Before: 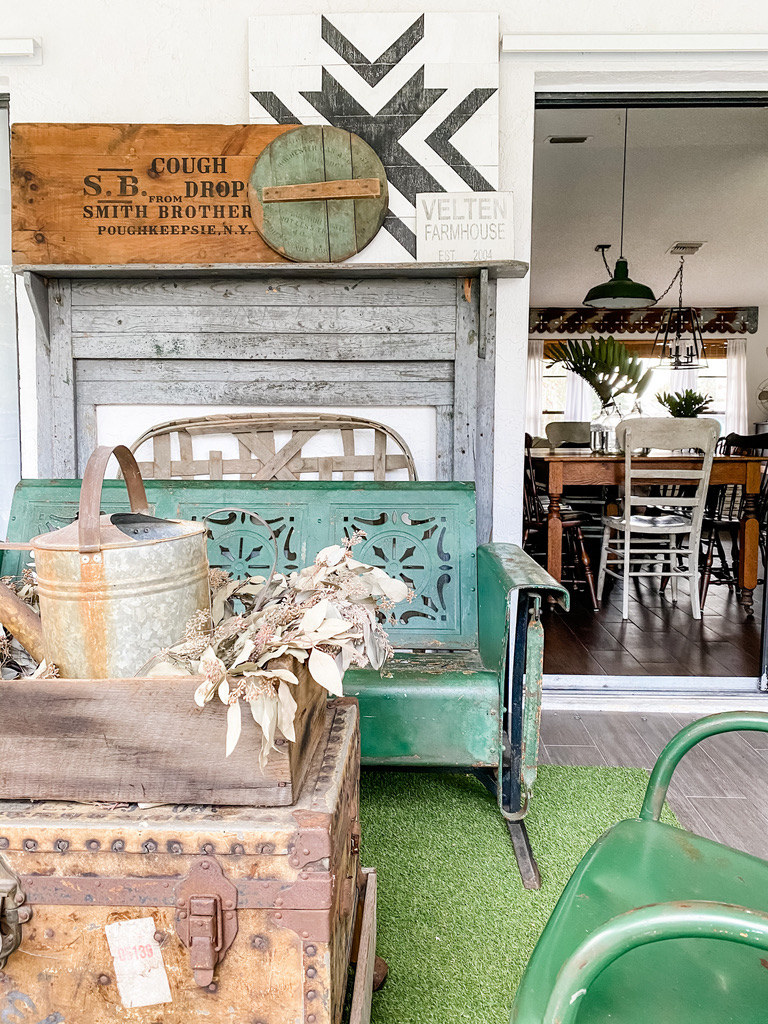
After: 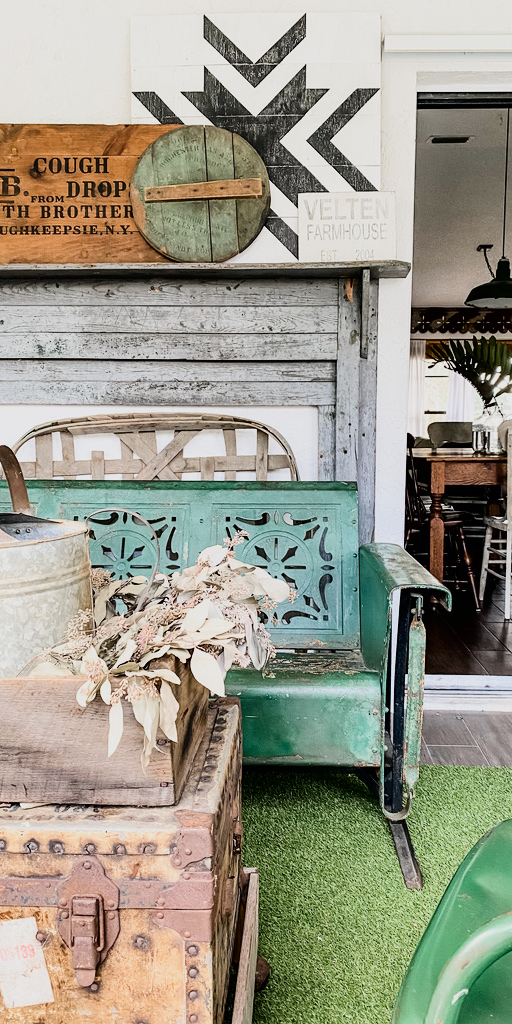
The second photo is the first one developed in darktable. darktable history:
crop: left 15.373%, right 17.883%
exposure: exposure -1.399 EV, compensate highlight preservation false
base curve: curves: ch0 [(0, 0) (0.007, 0.004) (0.027, 0.03) (0.046, 0.07) (0.207, 0.54) (0.442, 0.872) (0.673, 0.972) (1, 1)]
